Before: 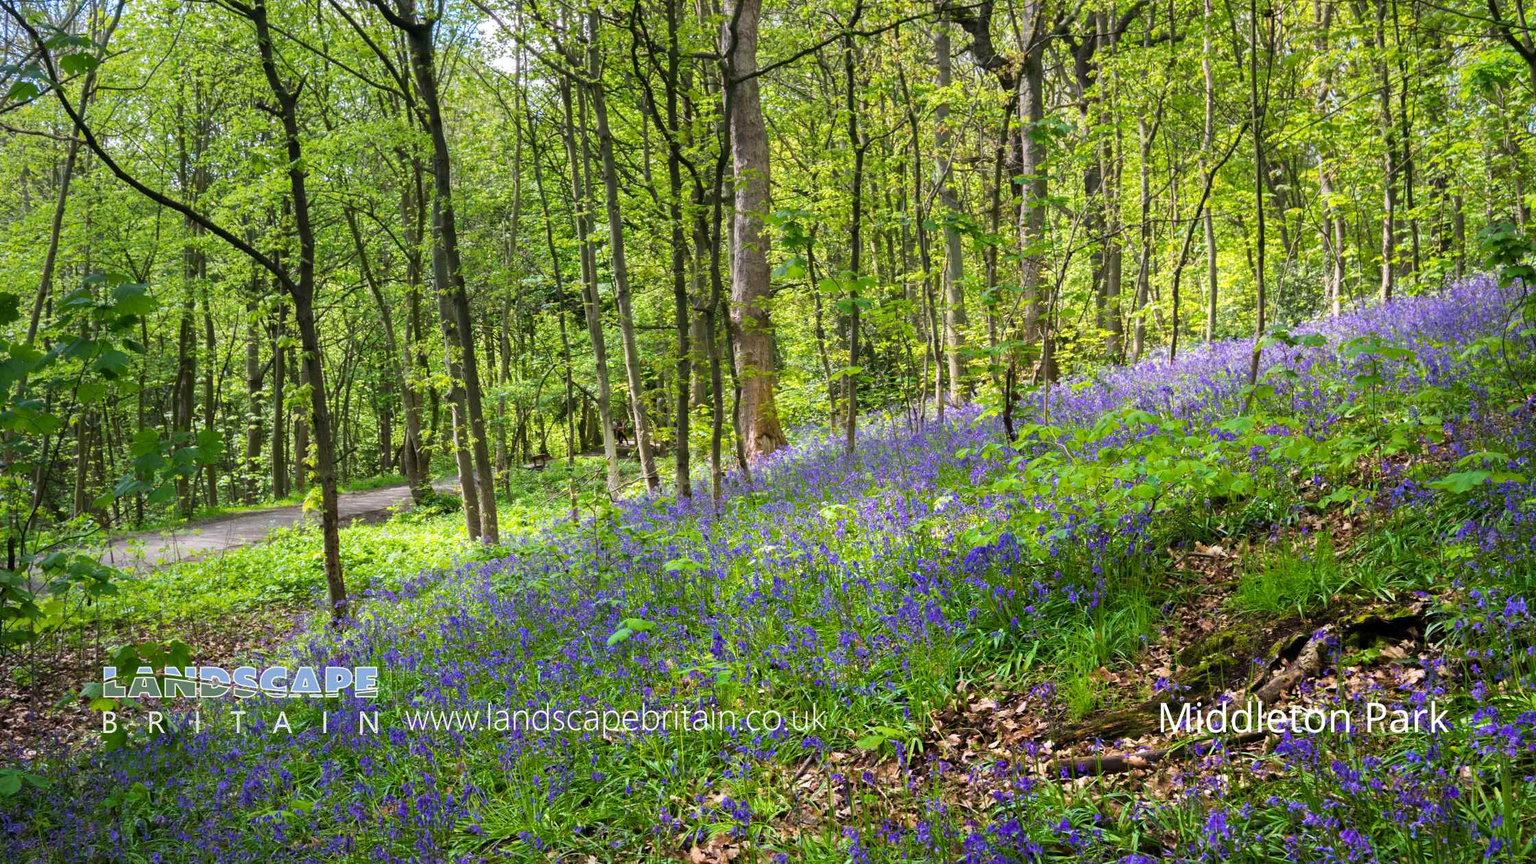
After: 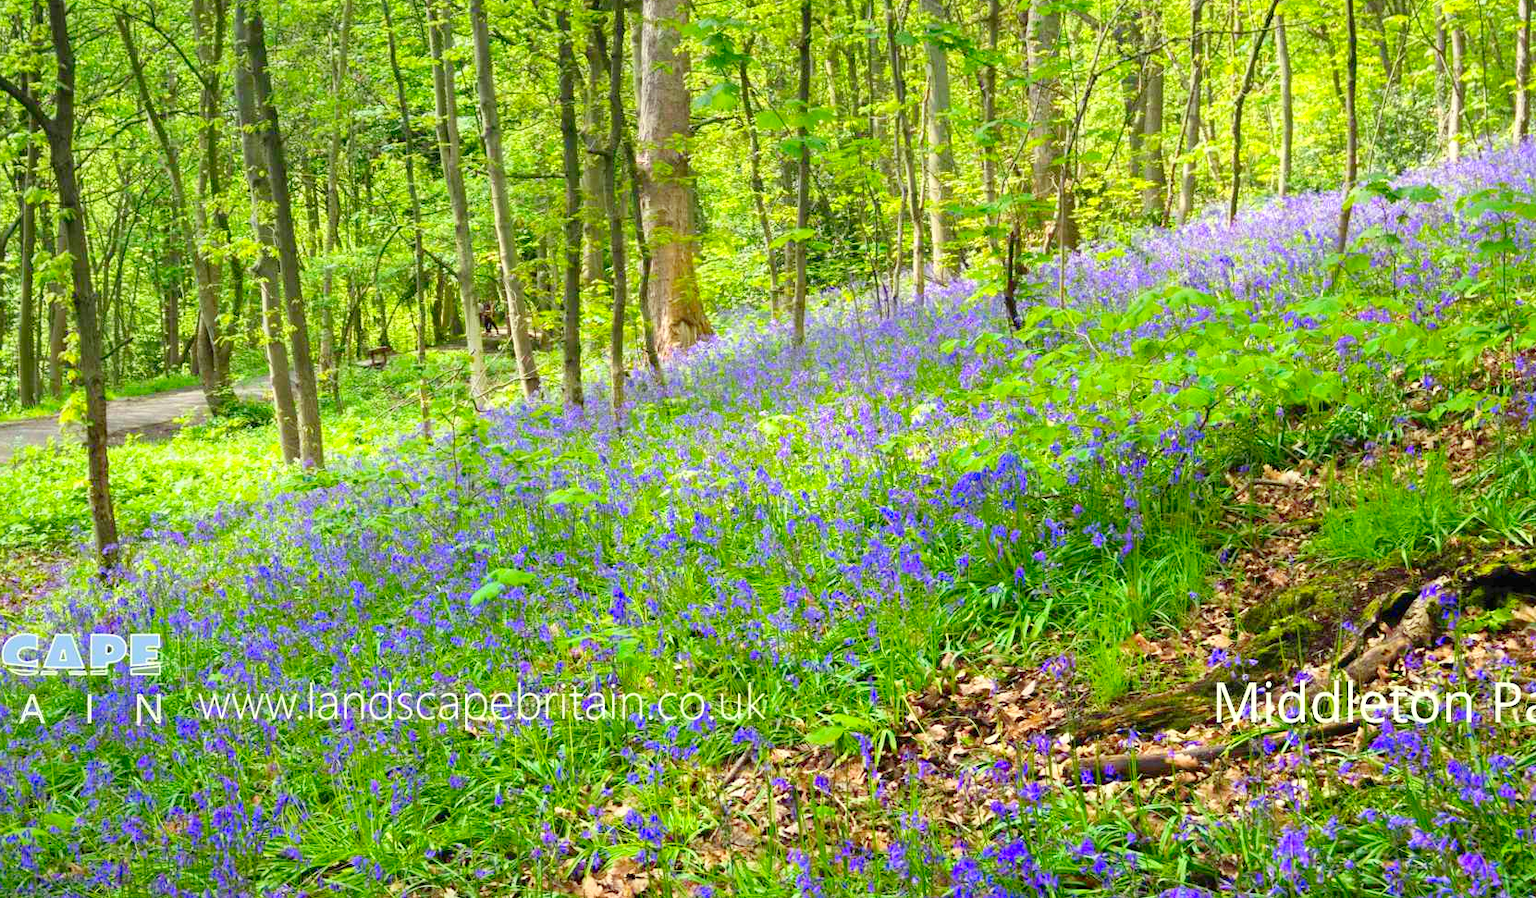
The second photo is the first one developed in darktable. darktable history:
color correction: highlights a* -5.82, highlights b* 10.68
contrast brightness saturation: contrast 0.082, saturation 0.016
levels: levels [0, 0.397, 0.955]
crop: left 16.868%, top 22.822%, right 8.947%
contrast equalizer: octaves 7, y [[0.5 ×6], [0.5 ×6], [0.975, 0.964, 0.925, 0.865, 0.793, 0.721], [0 ×6], [0 ×6]]
